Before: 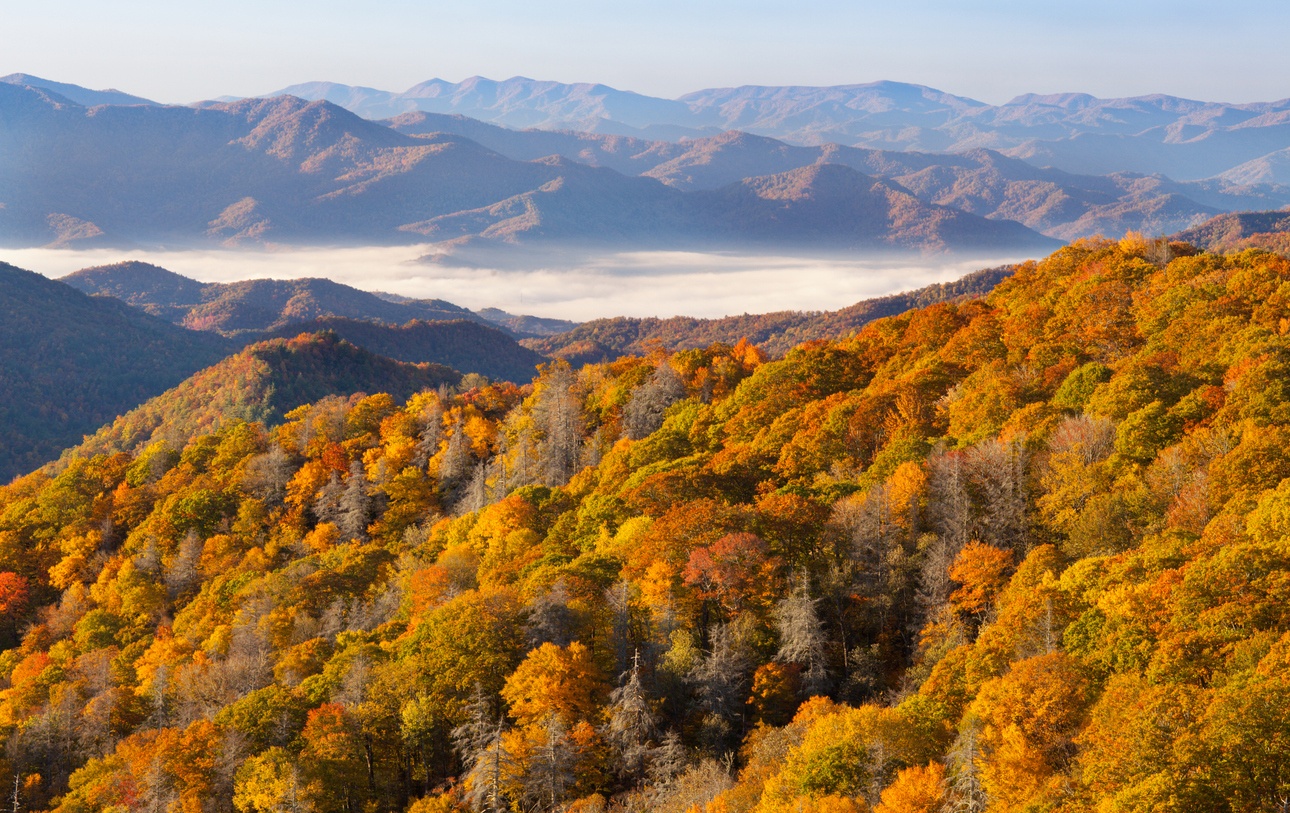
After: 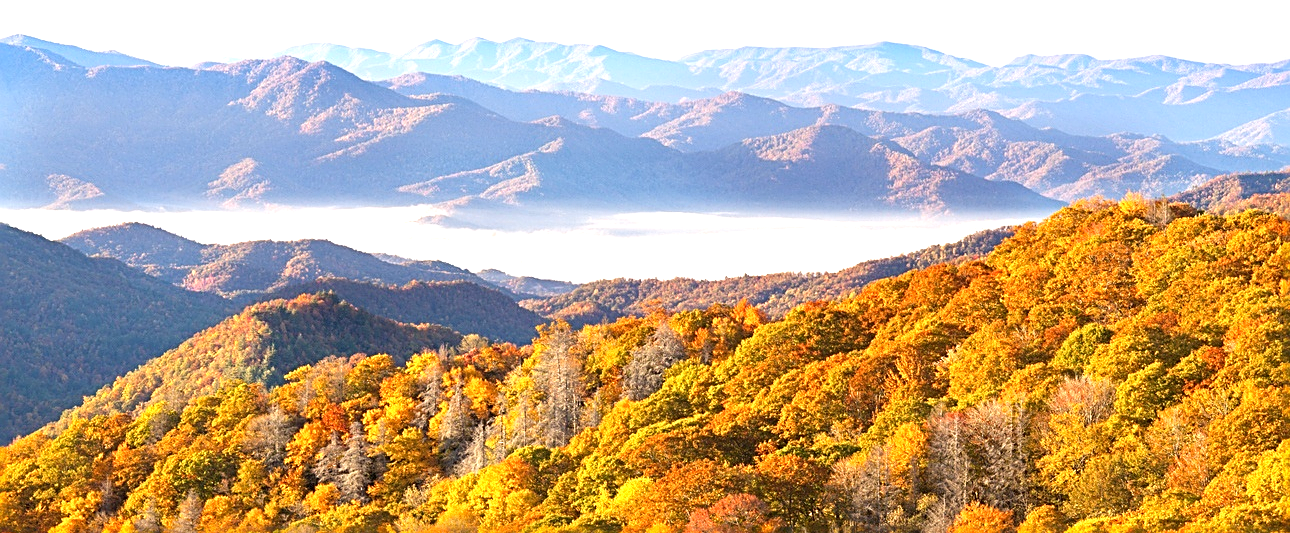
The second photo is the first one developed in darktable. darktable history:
exposure: exposure 0.999 EV, compensate highlight preservation false
crop and rotate: top 4.848%, bottom 29.503%
sharpen: radius 2.584, amount 0.688
